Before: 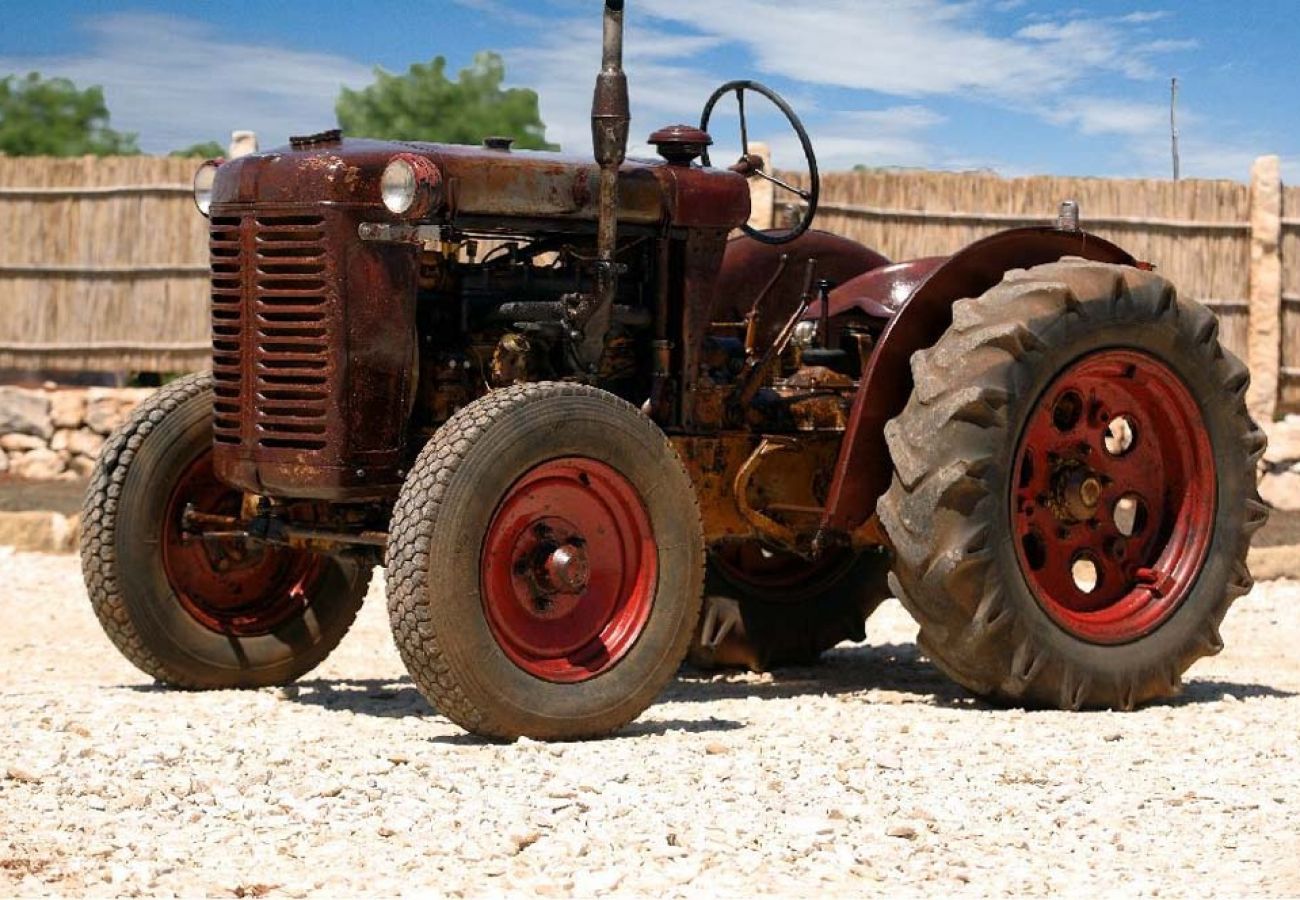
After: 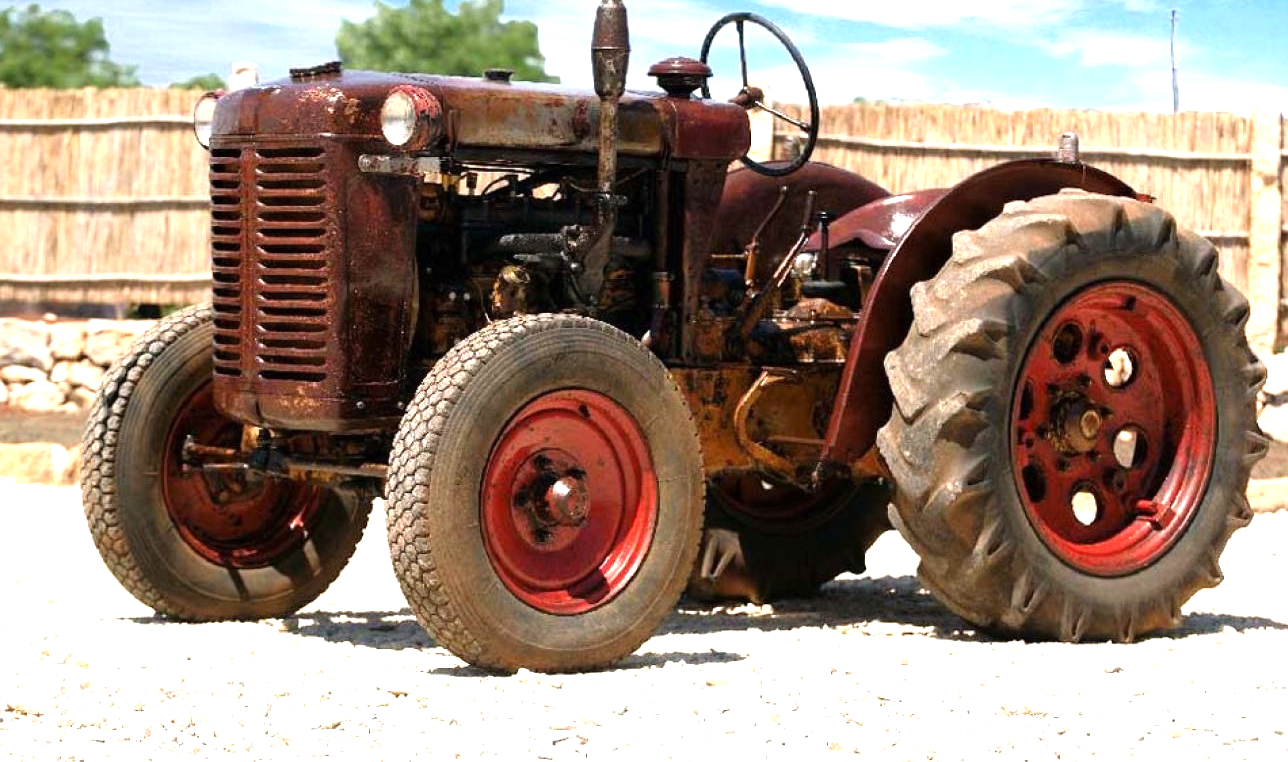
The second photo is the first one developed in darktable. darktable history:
exposure: black level correction 0, exposure 0.691 EV, compensate highlight preservation false
crop: top 7.566%, bottom 7.743%
tone equalizer: -8 EV -0.401 EV, -7 EV -0.39 EV, -6 EV -0.362 EV, -5 EV -0.196 EV, -3 EV 0.22 EV, -2 EV 0.34 EV, -1 EV 0.382 EV, +0 EV 0.436 EV
